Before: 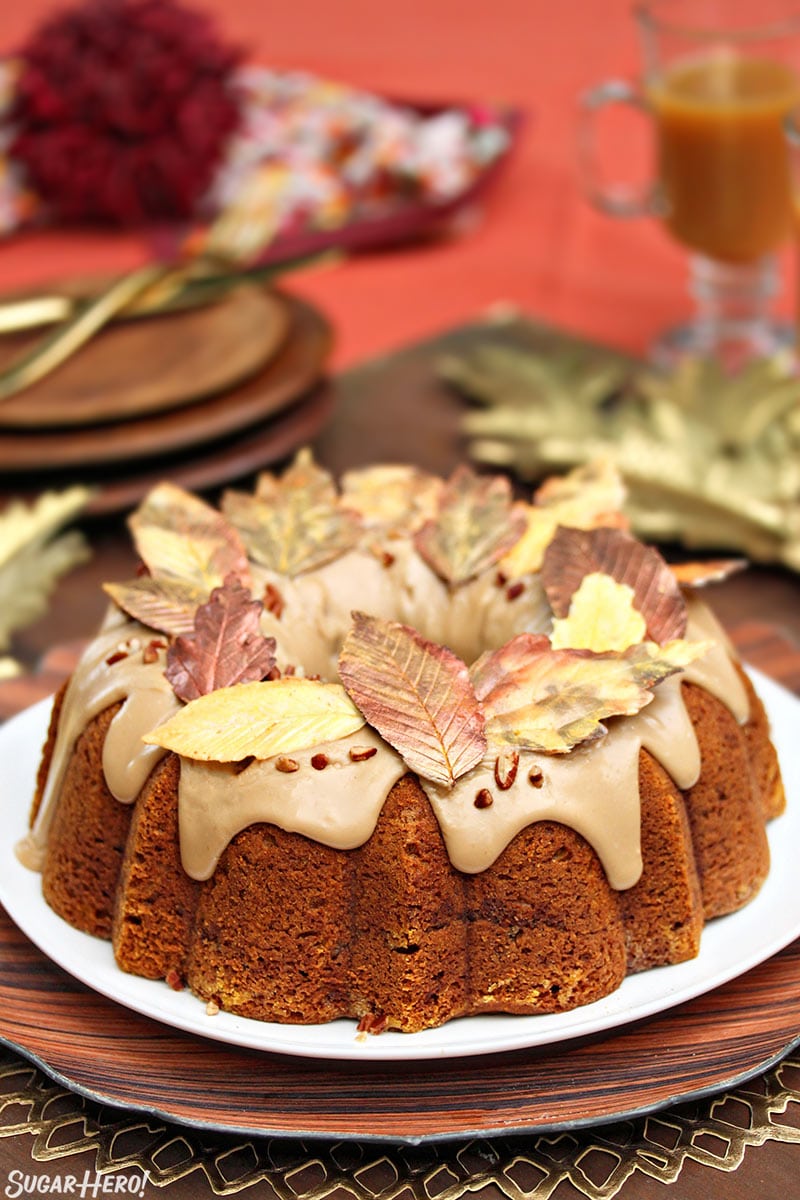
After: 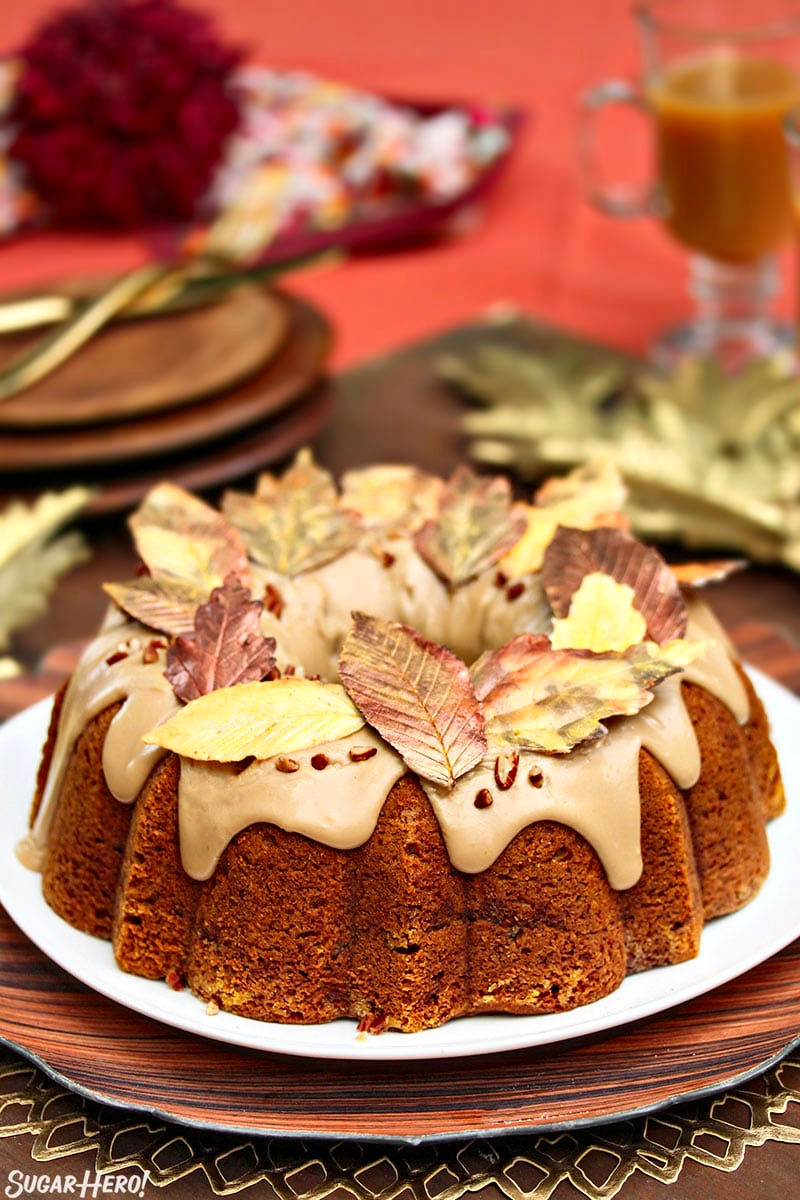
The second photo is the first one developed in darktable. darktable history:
shadows and highlights: shadows 53, soften with gaussian
contrast brightness saturation: contrast 0.15, brightness -0.01, saturation 0.1
